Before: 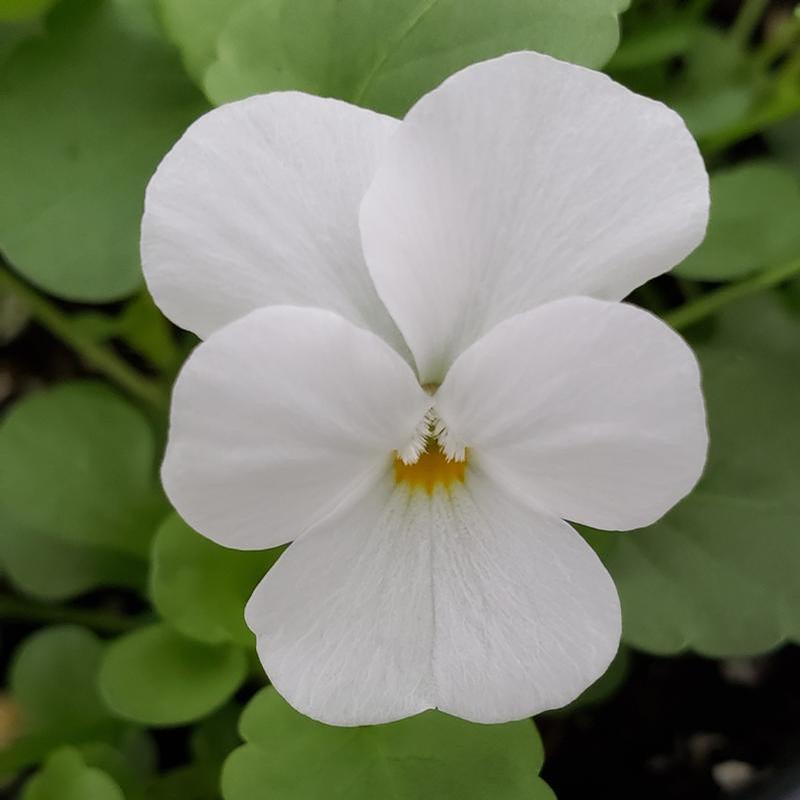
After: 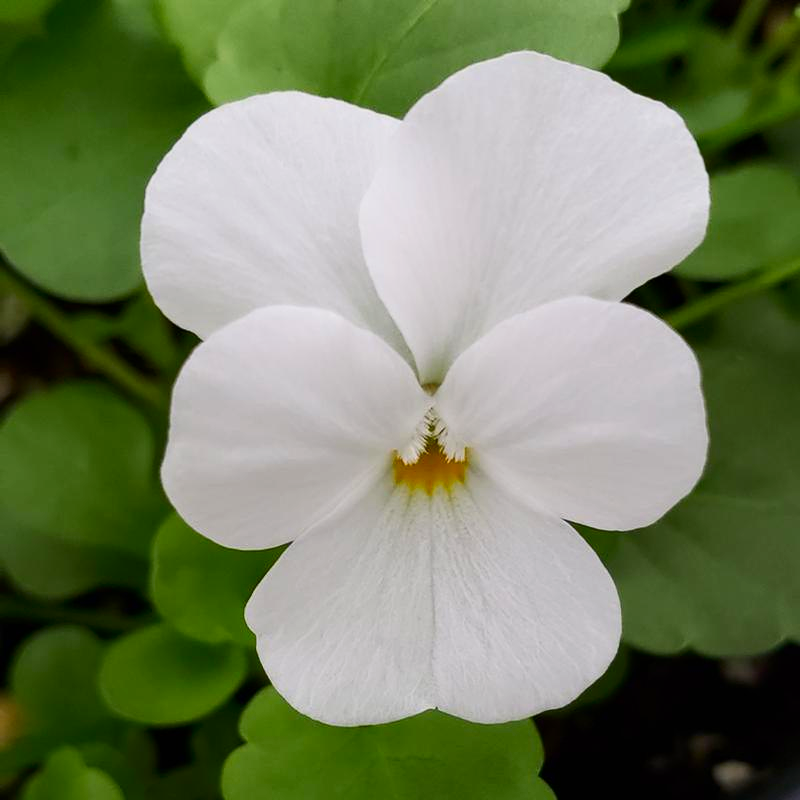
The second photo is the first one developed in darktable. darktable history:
contrast brightness saturation: contrast 0.183, saturation 0.305
